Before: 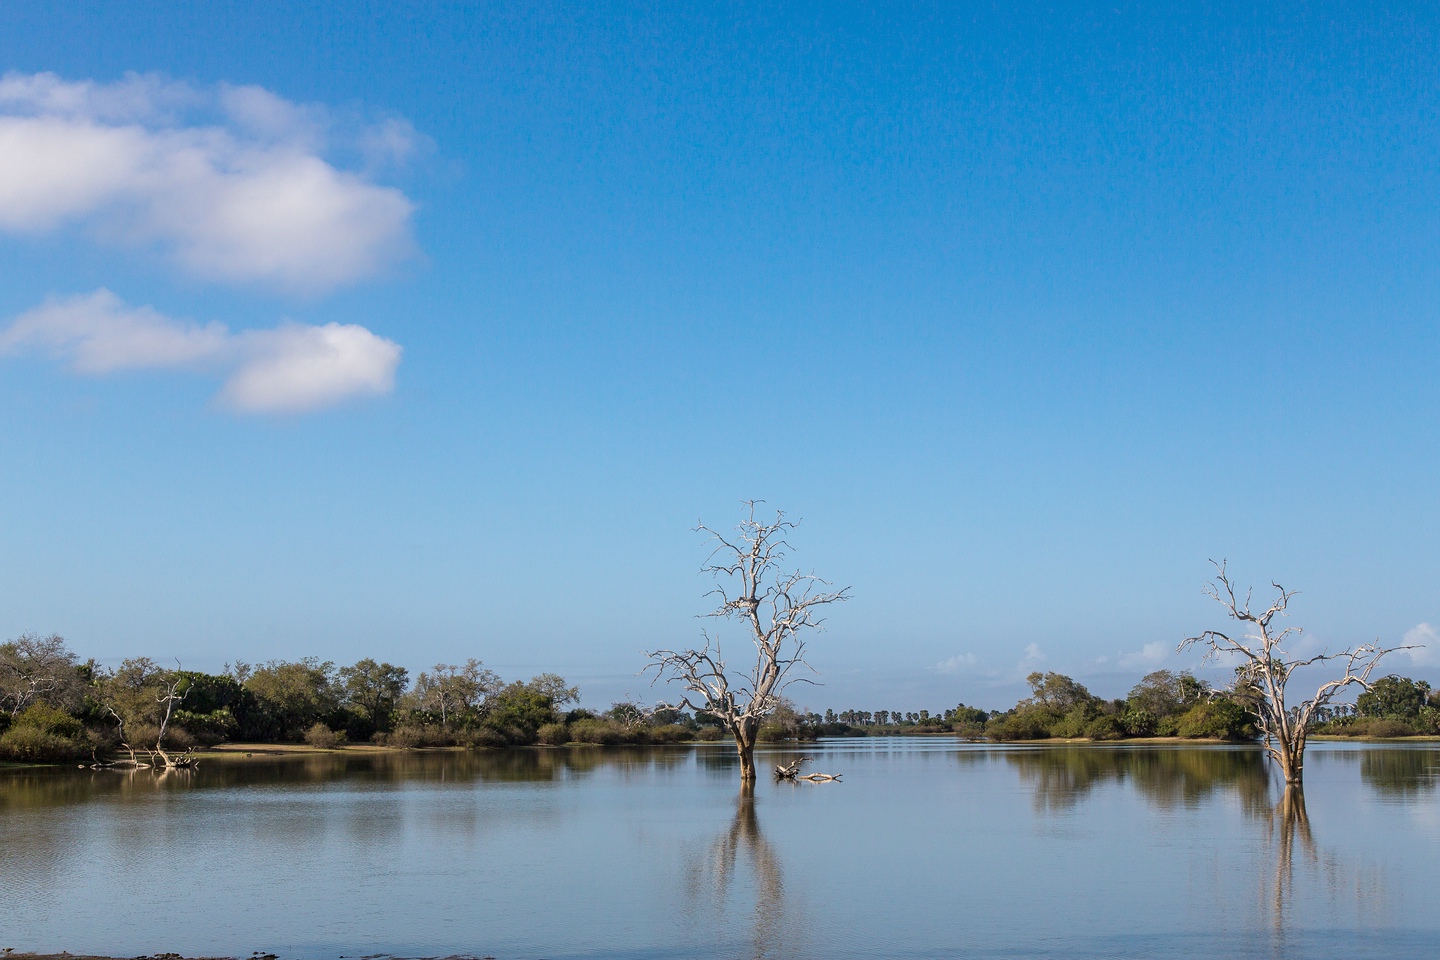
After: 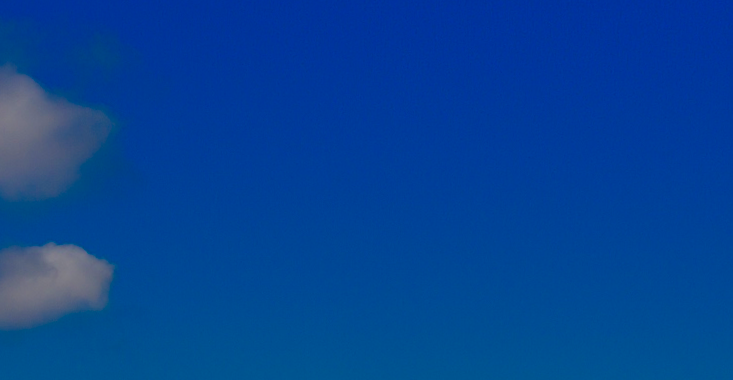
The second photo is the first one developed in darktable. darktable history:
rotate and perspective: rotation 0.062°, lens shift (vertical) 0.115, lens shift (horizontal) -0.133, crop left 0.047, crop right 0.94, crop top 0.061, crop bottom 0.94
crop: left 15.306%, top 9.065%, right 30.789%, bottom 48.638%
filmic rgb: black relative exposure -5 EV, hardness 2.88, contrast 1.1
contrast brightness saturation: brightness -1, saturation 1
